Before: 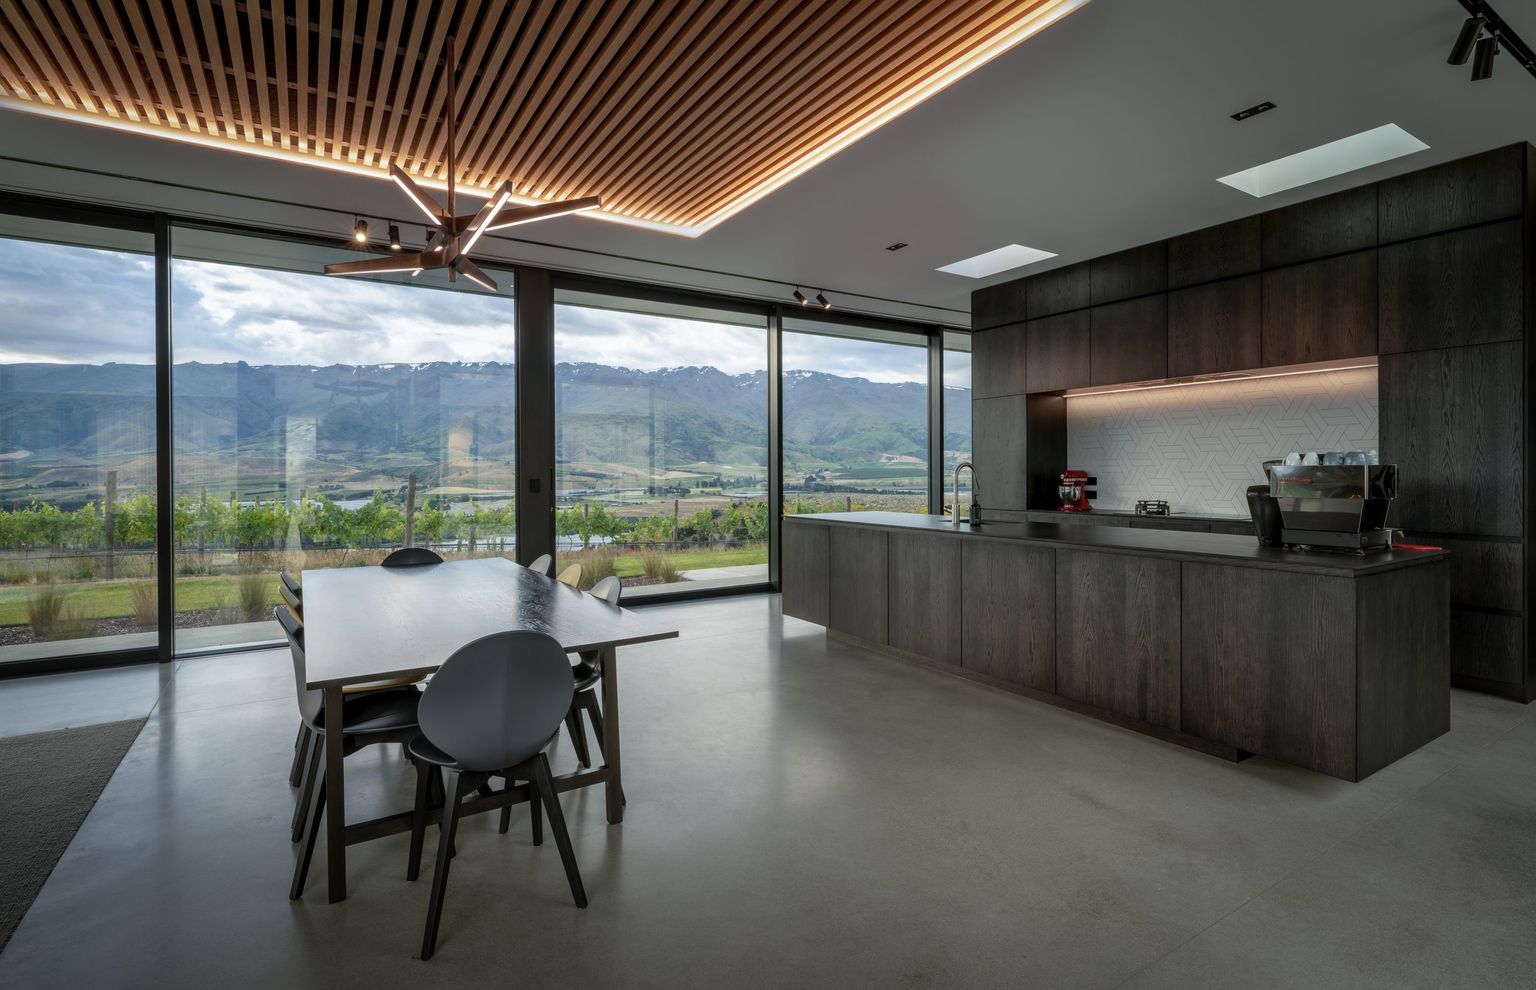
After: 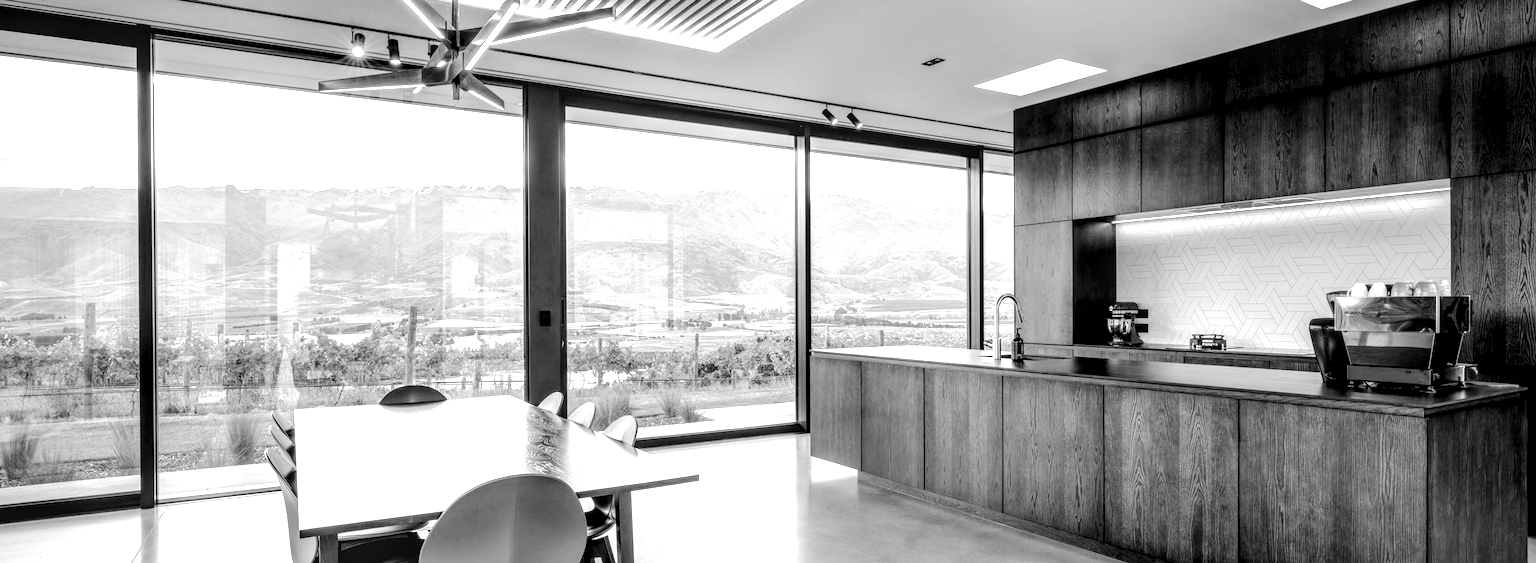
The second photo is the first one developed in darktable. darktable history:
local contrast: detail 142%
exposure: black level correction 0, exposure 1.199 EV, compensate highlight preservation false
crop: left 1.807%, top 19.174%, right 5.042%, bottom 27.794%
tone equalizer: -7 EV 0.156 EV, -6 EV 0.561 EV, -5 EV 1.17 EV, -4 EV 1.32 EV, -3 EV 1.17 EV, -2 EV 0.6 EV, -1 EV 0.165 EV, edges refinement/feathering 500, mask exposure compensation -1.57 EV, preserve details no
color calibration: output gray [0.18, 0.41, 0.41, 0], illuminant custom, x 0.373, y 0.388, temperature 4225.9 K
levels: black 8.54%, levels [0.116, 0.574, 1]
